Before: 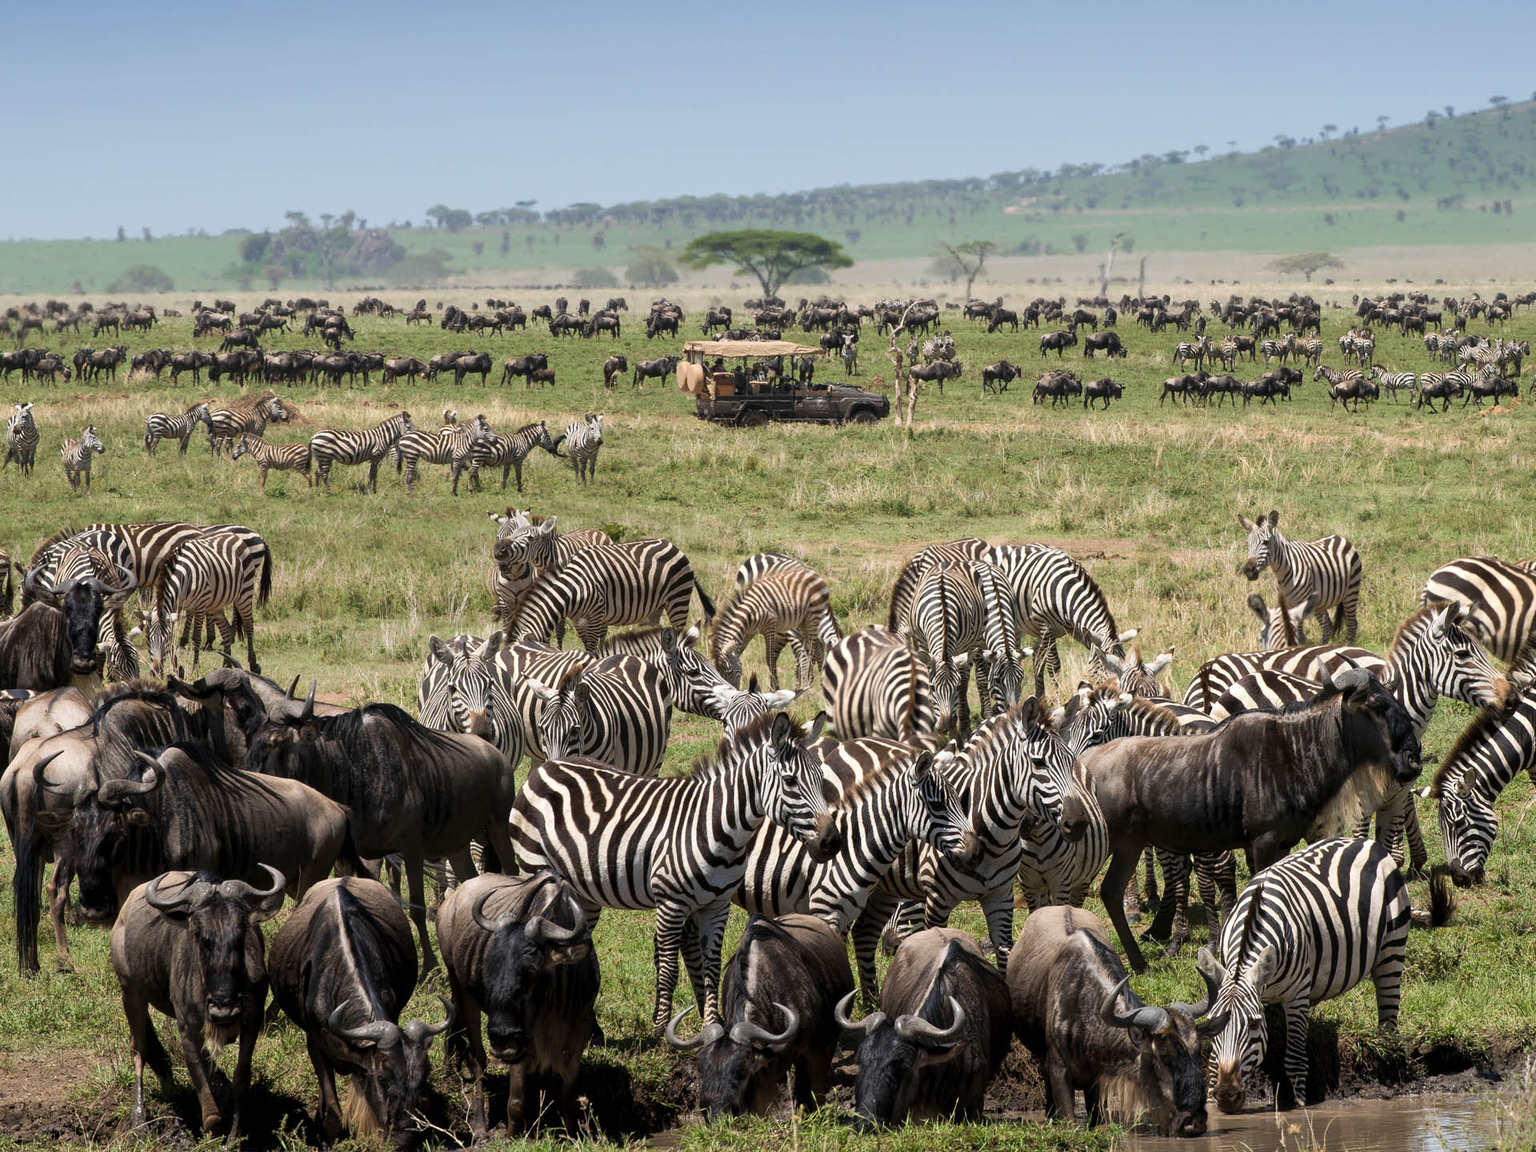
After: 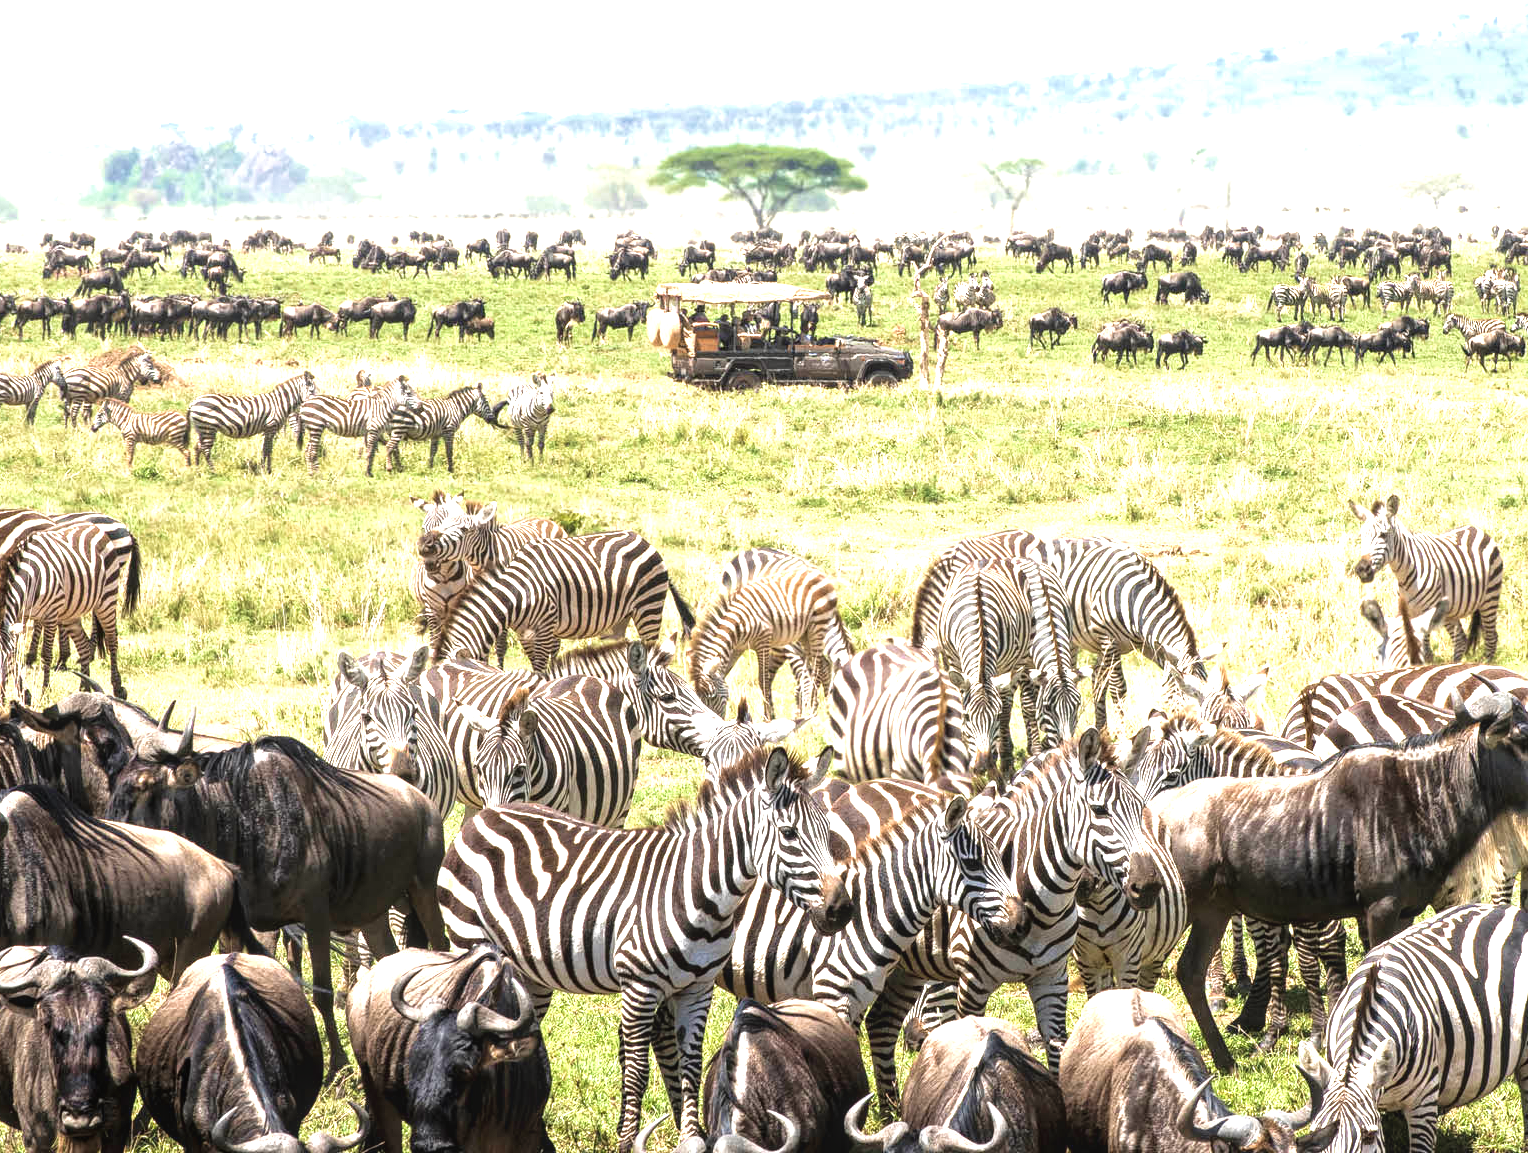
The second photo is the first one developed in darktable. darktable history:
crop and rotate: left 10.41%, top 9.971%, right 9.988%, bottom 9.937%
tone equalizer: -8 EV -0.434 EV, -7 EV -0.423 EV, -6 EV -0.331 EV, -5 EV -0.243 EV, -3 EV 0.248 EV, -2 EV 0.313 EV, -1 EV 0.399 EV, +0 EV 0.446 EV
local contrast: on, module defaults
exposure: black level correction 0, exposure 1.296 EV, compensate highlight preservation false
velvia: on, module defaults
contrast equalizer: octaves 7, y [[0.6 ×6], [0.55 ×6], [0 ×6], [0 ×6], [0 ×6]], mix -0.192
